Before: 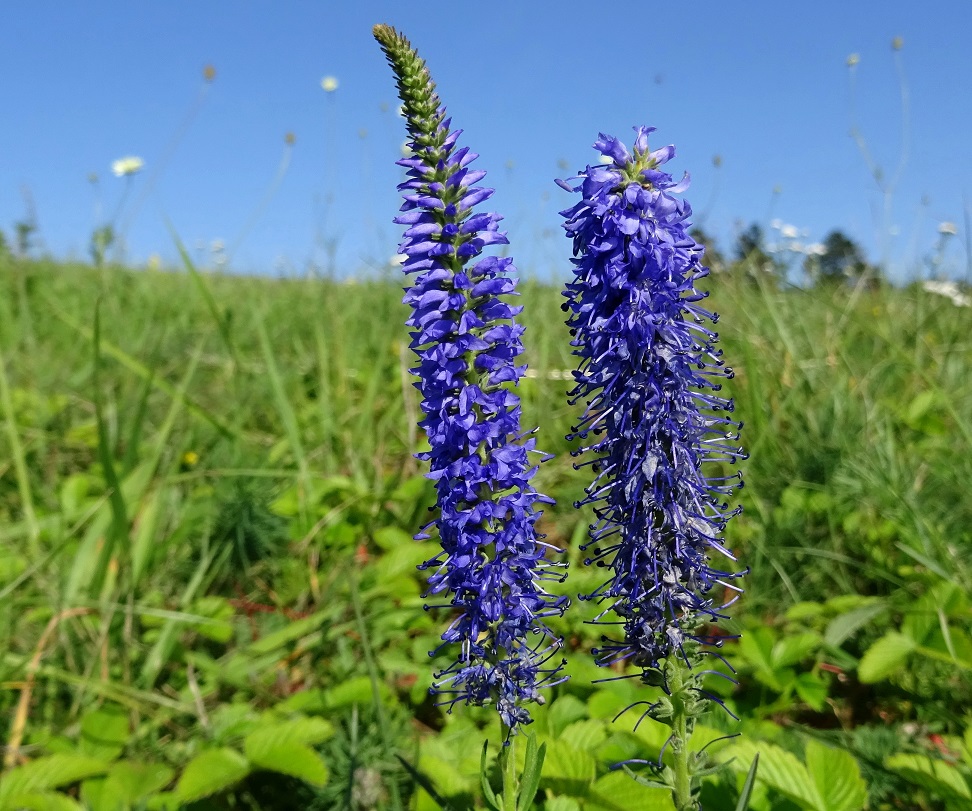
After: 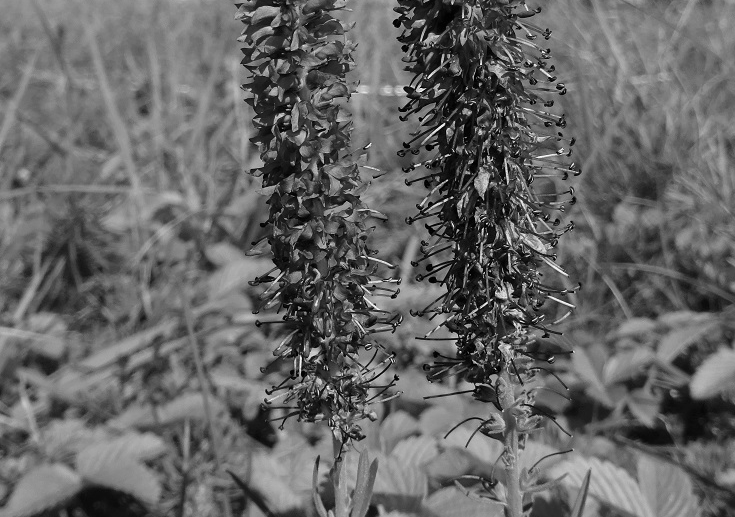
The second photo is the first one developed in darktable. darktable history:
crop and rotate: left 17.299%, top 35.115%, right 7.015%, bottom 1.024%
monochrome: size 1
